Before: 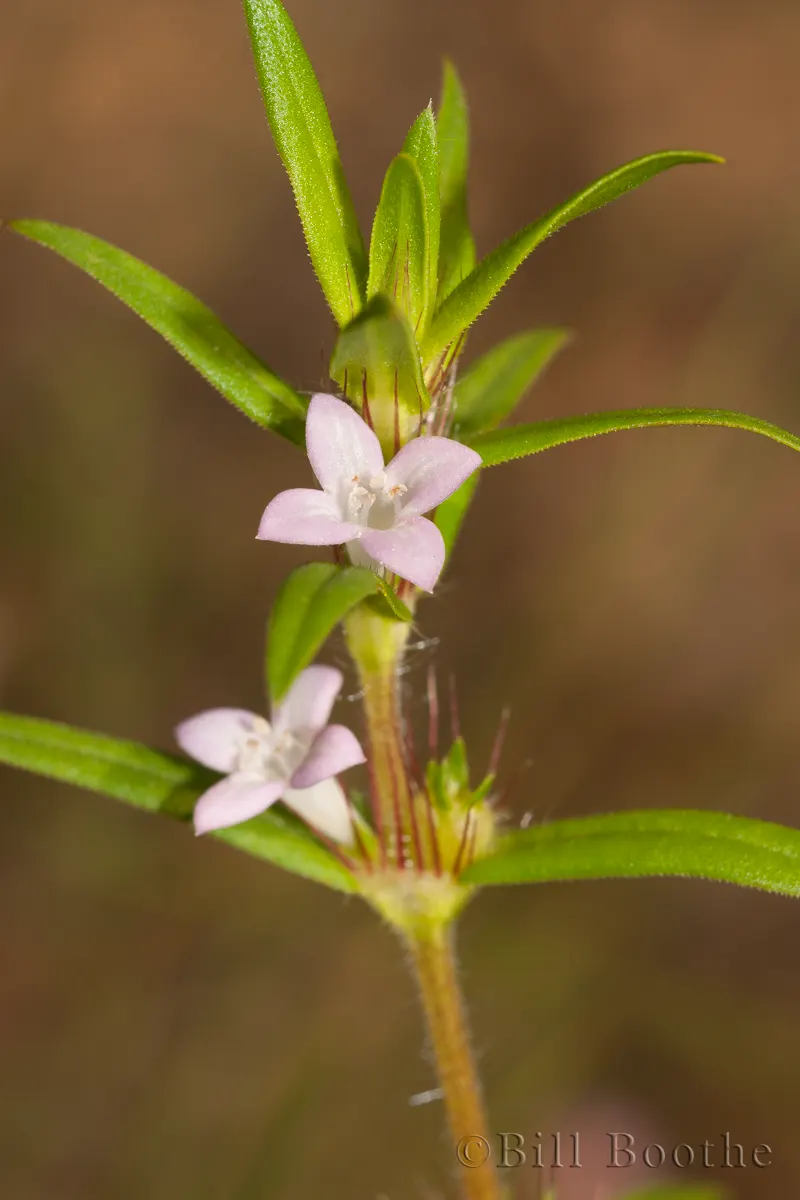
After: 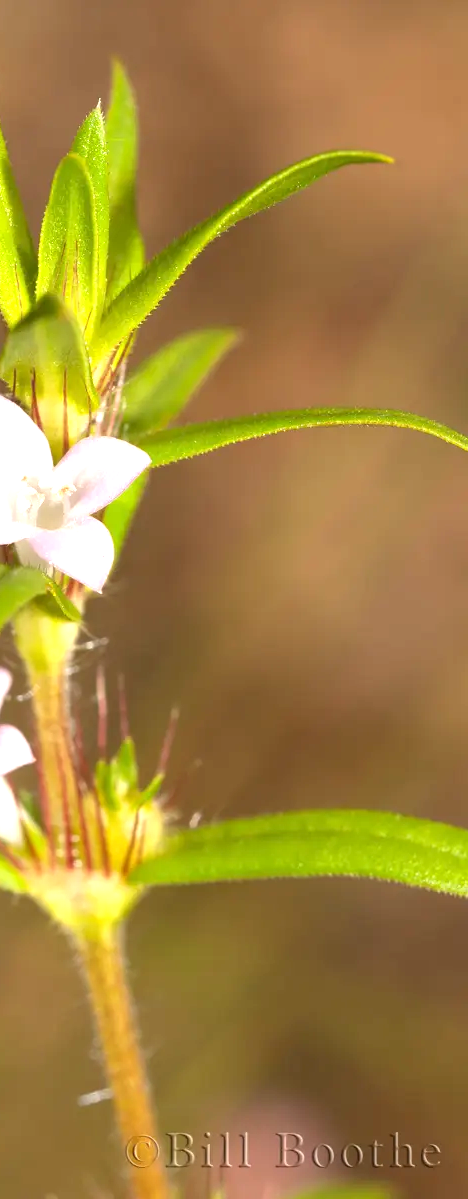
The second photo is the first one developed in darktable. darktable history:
crop: left 41.402%
exposure: exposure 1 EV, compensate highlight preservation false
